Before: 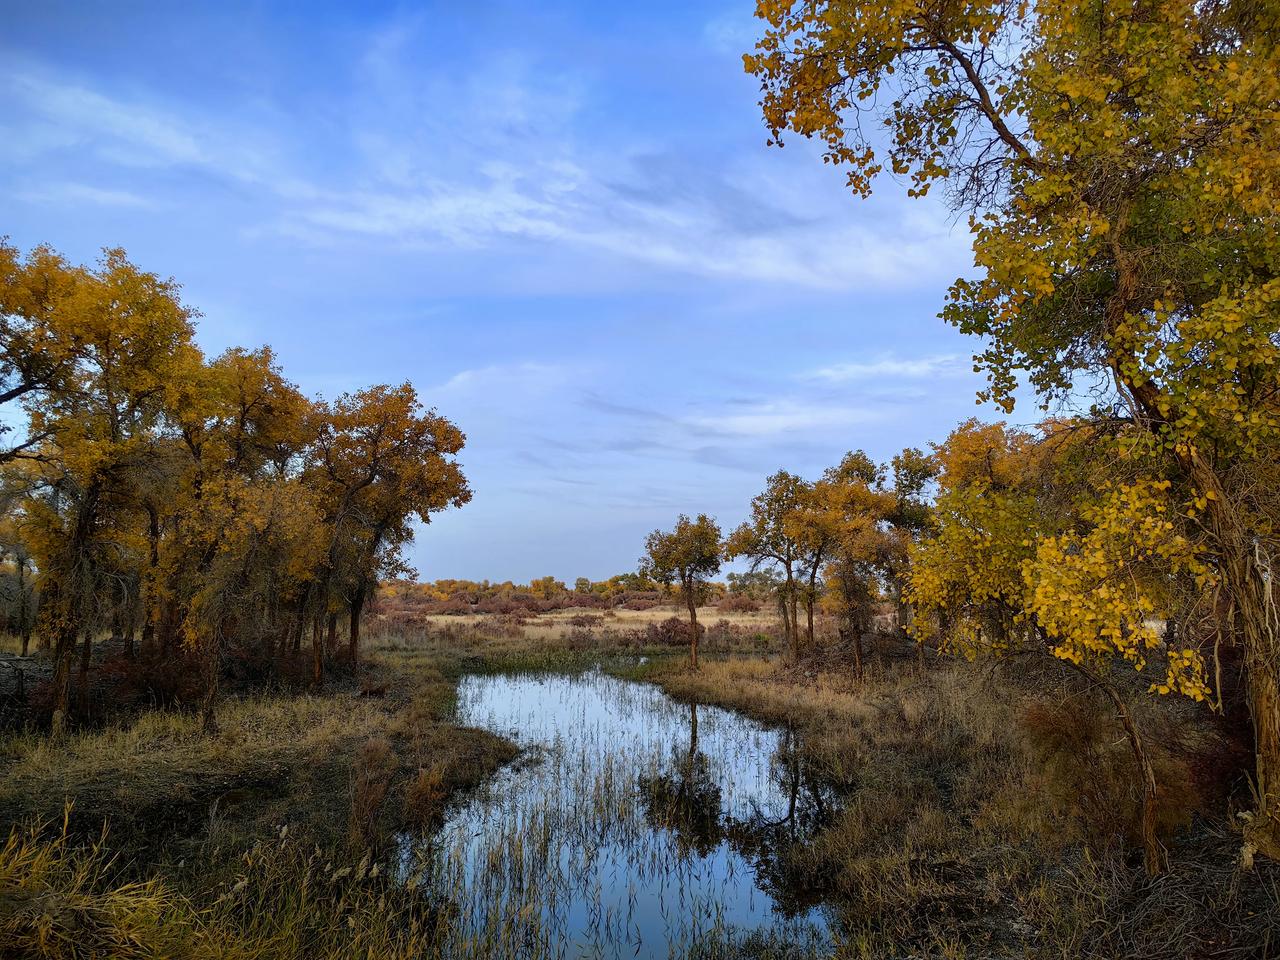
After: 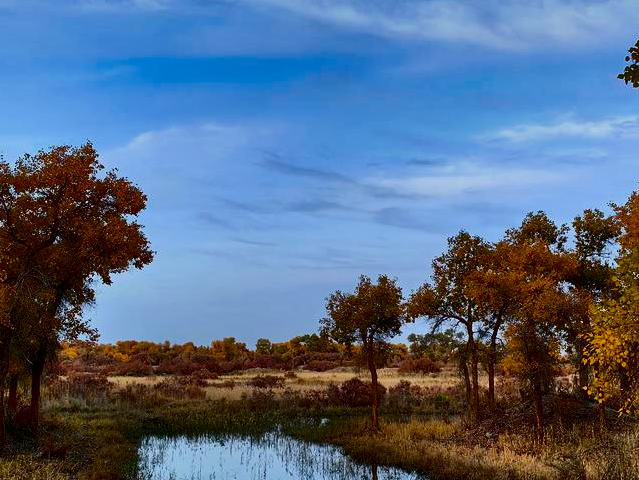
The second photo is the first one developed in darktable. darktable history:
crop: left 25%, top 25%, right 25%, bottom 25%
contrast brightness saturation: contrast 0.19, brightness -0.24, saturation 0.11
shadows and highlights: shadows 80.73, white point adjustment -9.07, highlights -61.46, soften with gaussian
